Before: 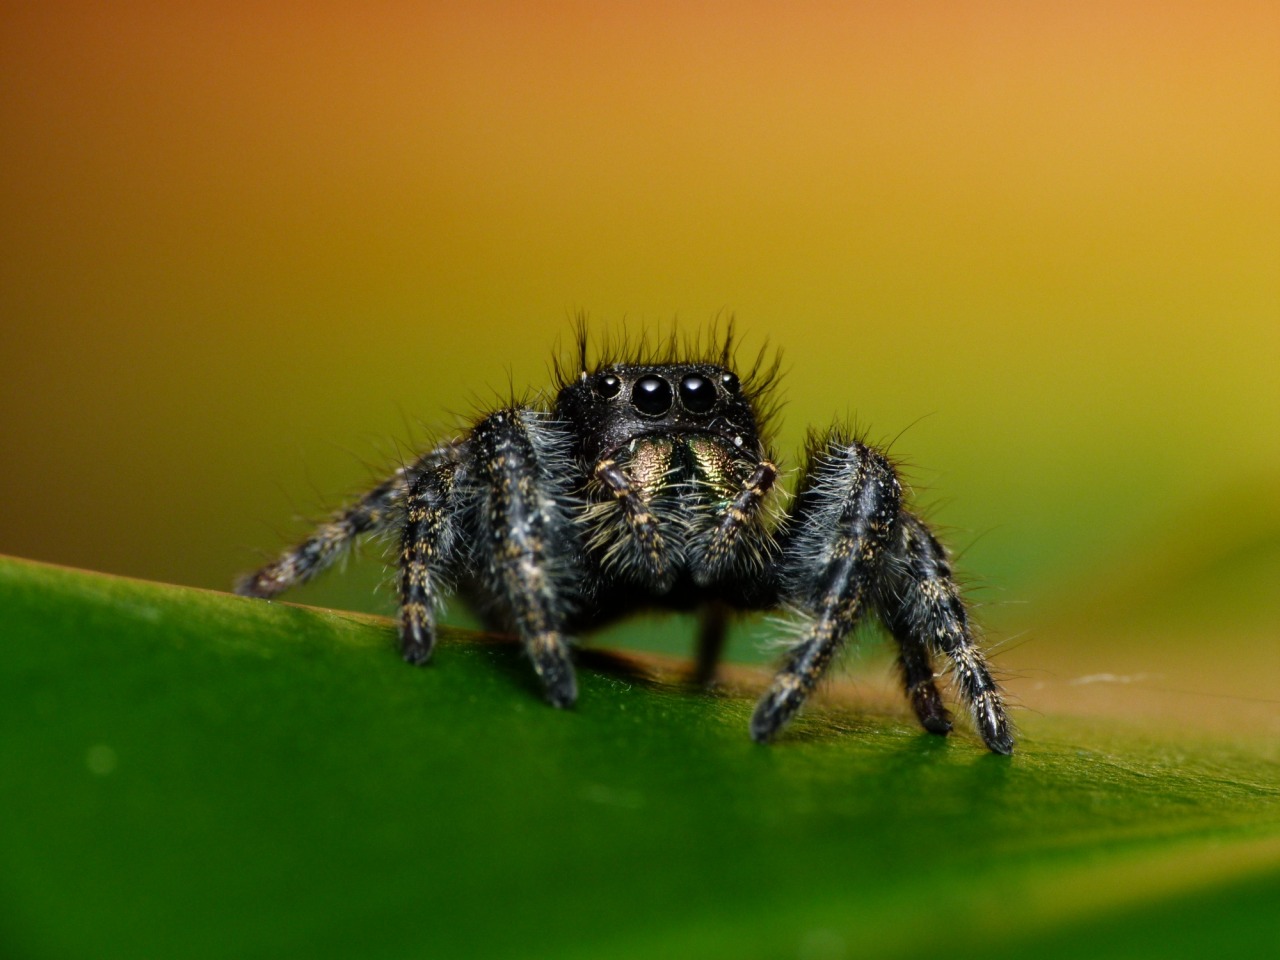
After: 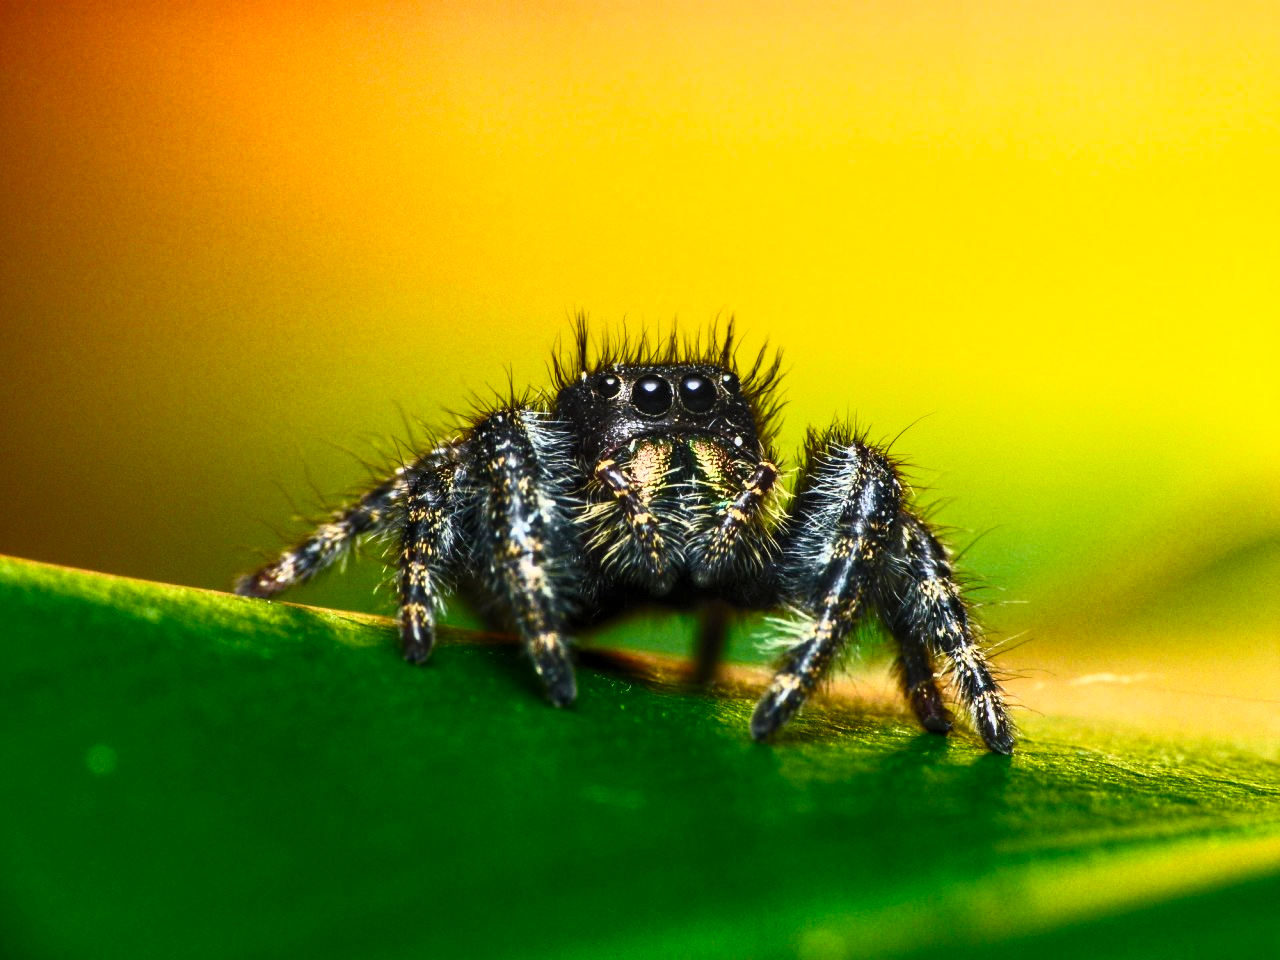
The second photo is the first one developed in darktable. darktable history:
tone equalizer: on, module defaults
local contrast: on, module defaults
contrast brightness saturation: contrast 0.83, brightness 0.59, saturation 0.59
